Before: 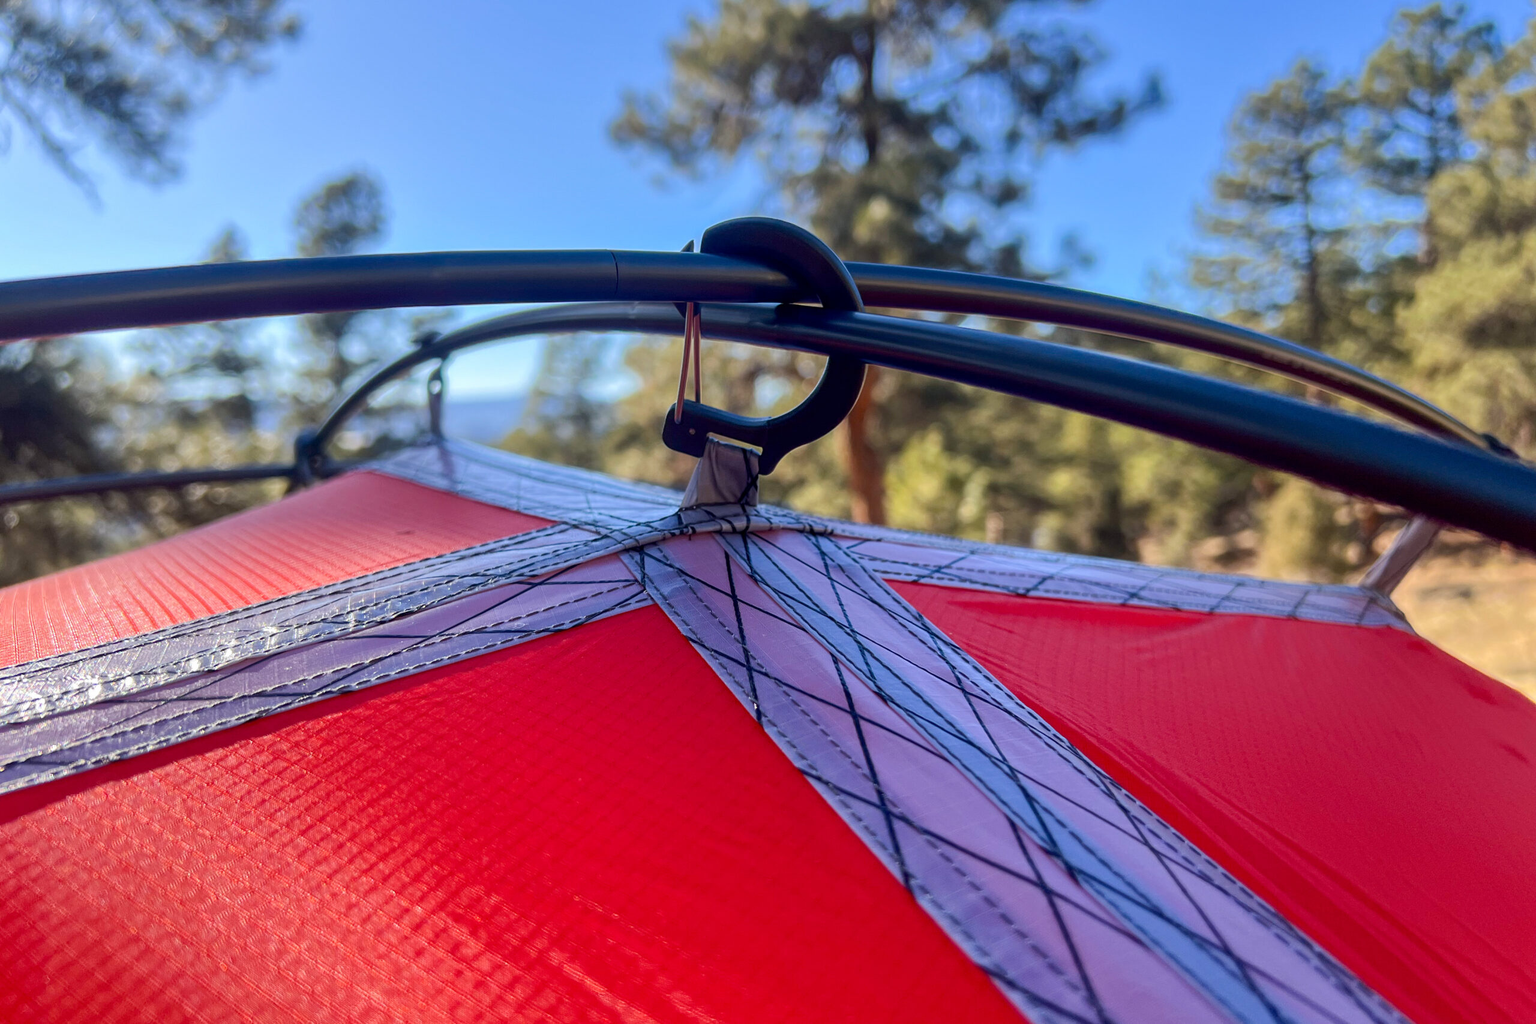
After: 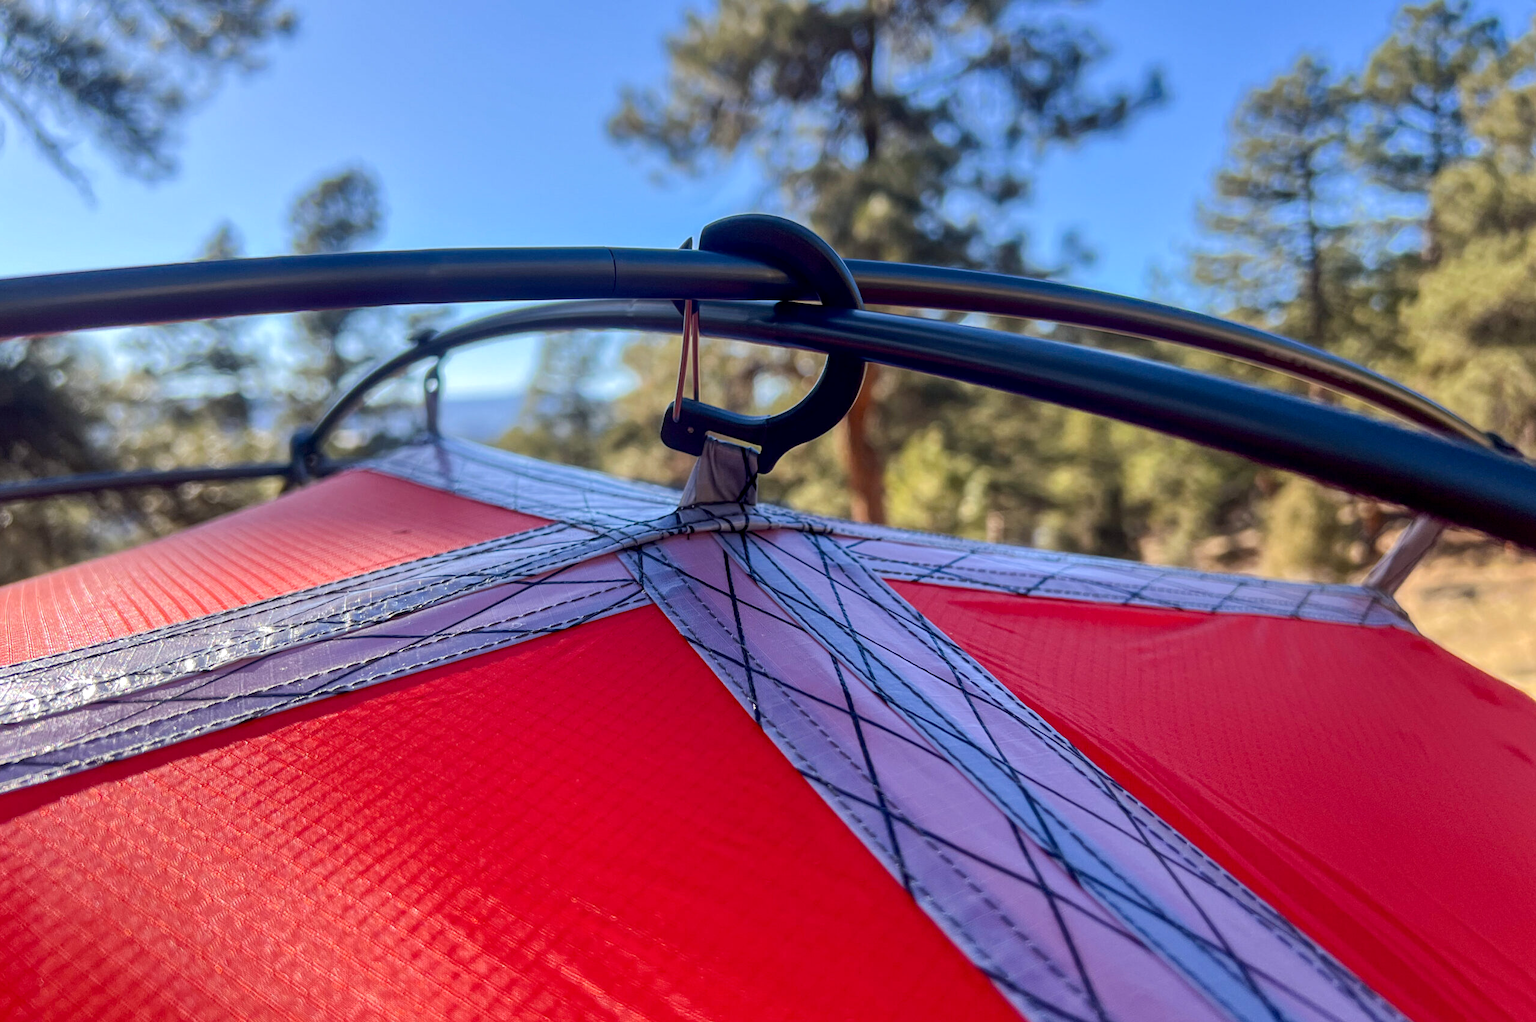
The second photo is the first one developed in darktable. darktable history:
local contrast: highlights 100%, shadows 100%, detail 120%, midtone range 0.2
crop: left 0.434%, top 0.485%, right 0.244%, bottom 0.386%
